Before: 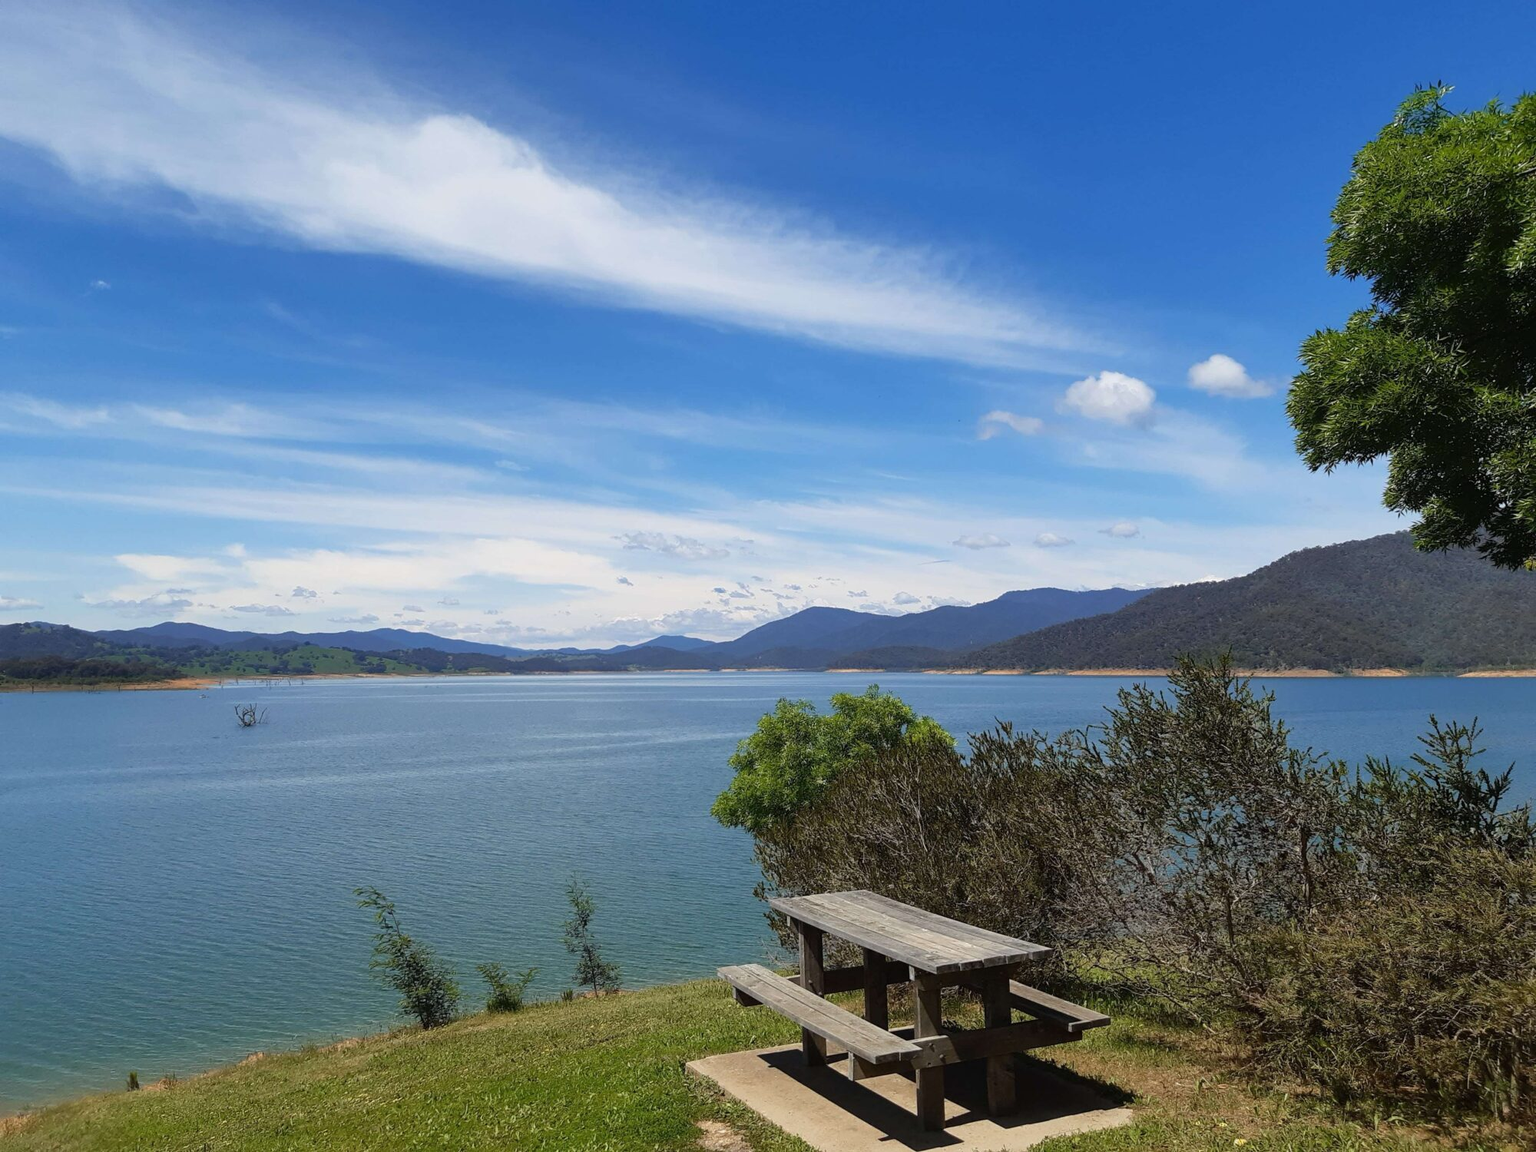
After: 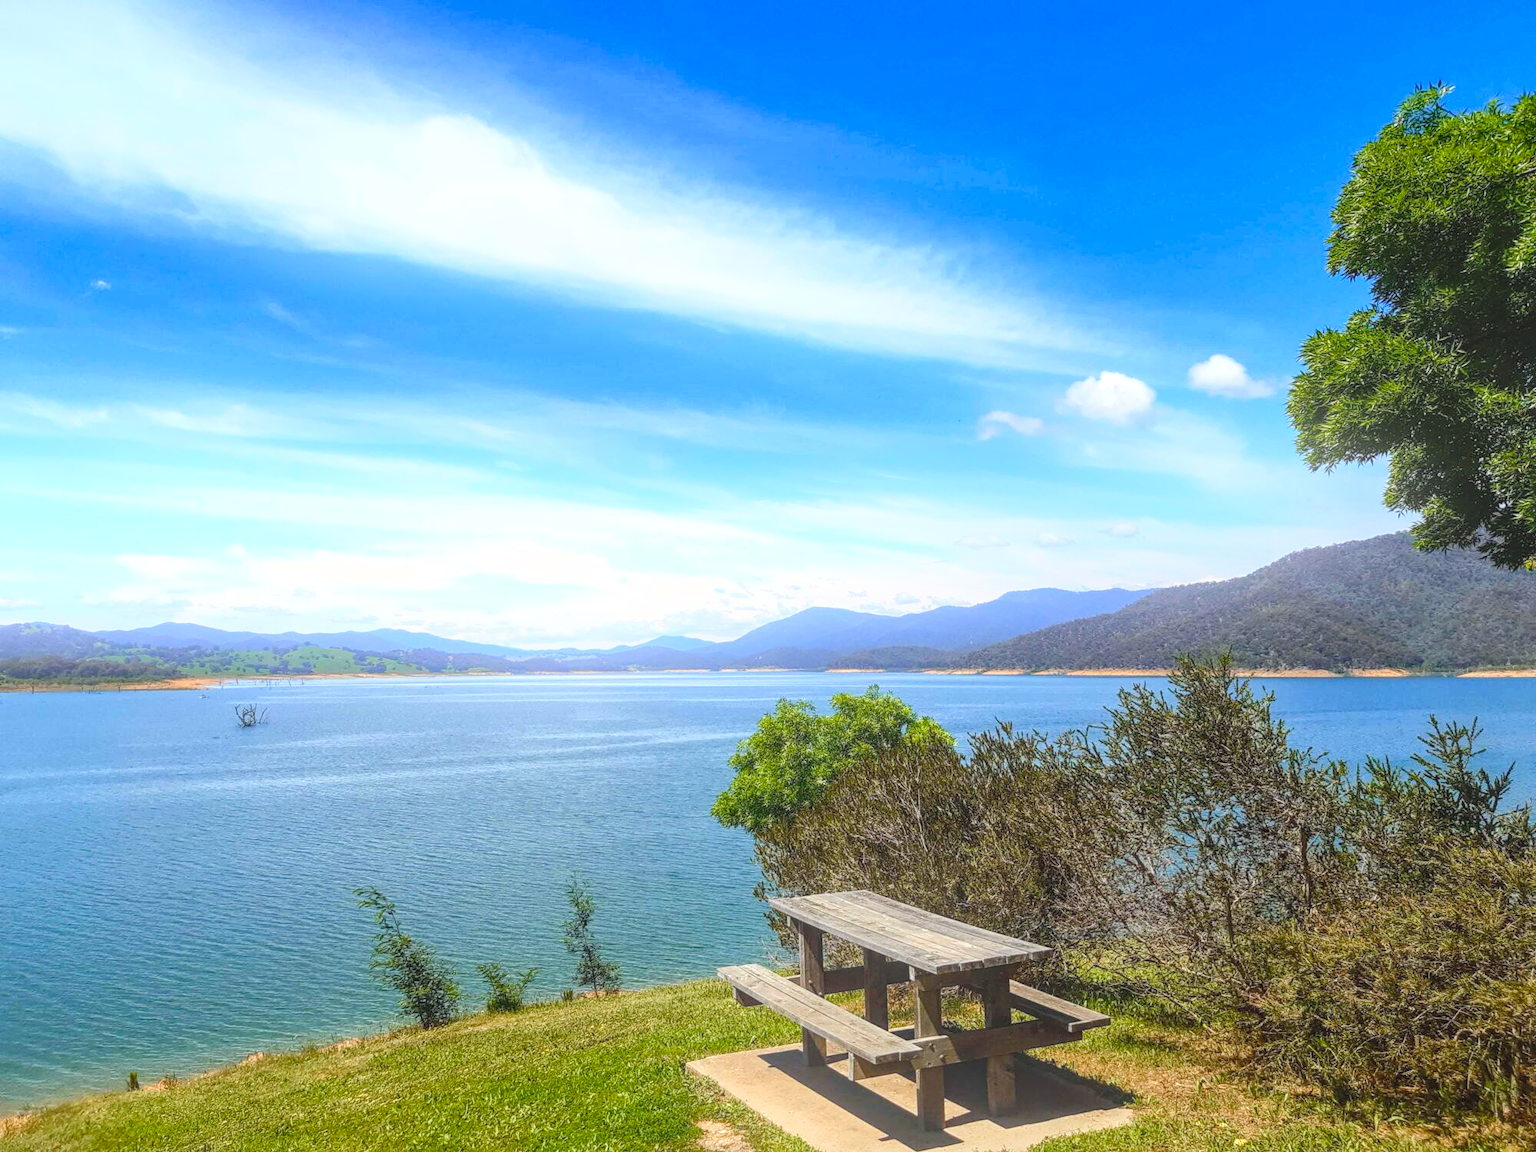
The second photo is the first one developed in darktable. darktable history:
contrast brightness saturation: contrast 0.2, brightness 0.16, saturation 0.22
bloom: size 16%, threshold 98%, strength 20%
local contrast: highlights 66%, shadows 33%, detail 166%, midtone range 0.2
exposure: exposure 0.3 EV, compensate highlight preservation false
color balance rgb: perceptual saturation grading › global saturation 20%, perceptual saturation grading › highlights -25%, perceptual saturation grading › shadows 25%
